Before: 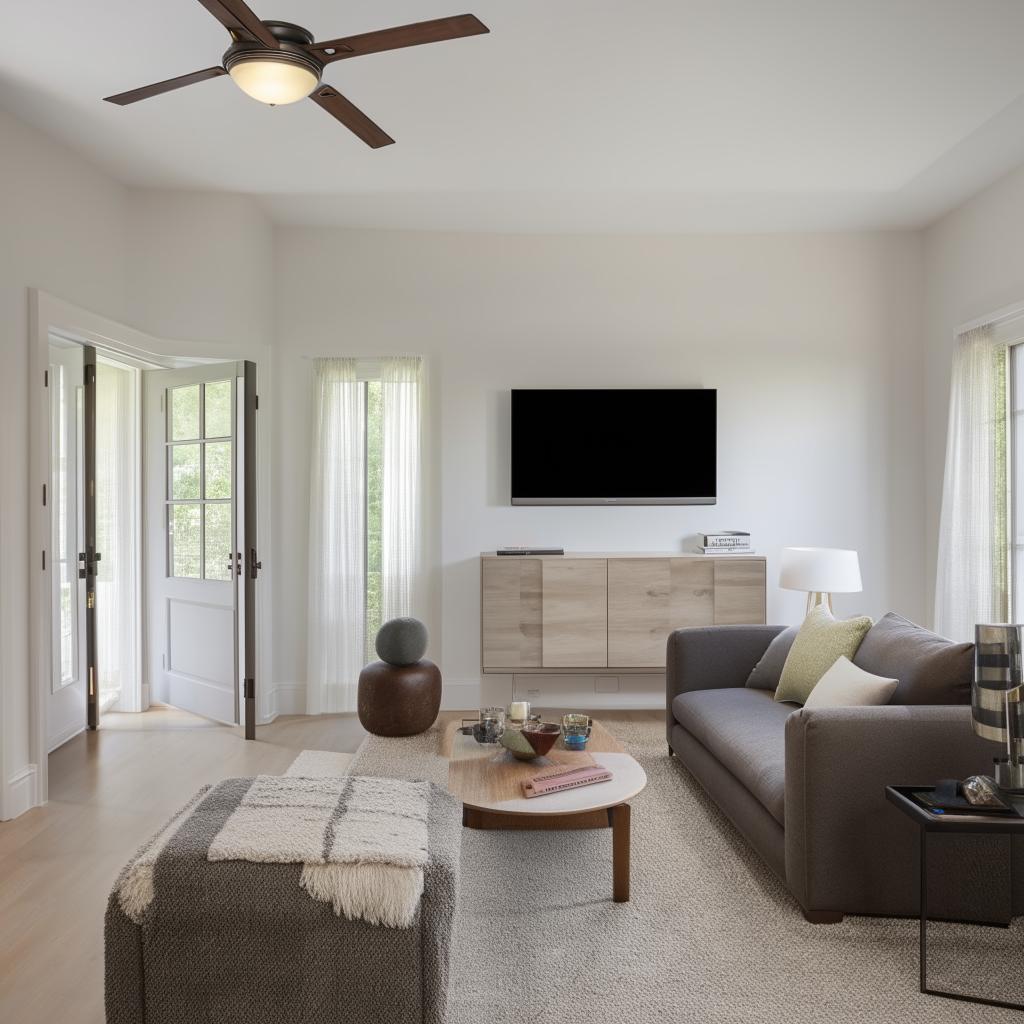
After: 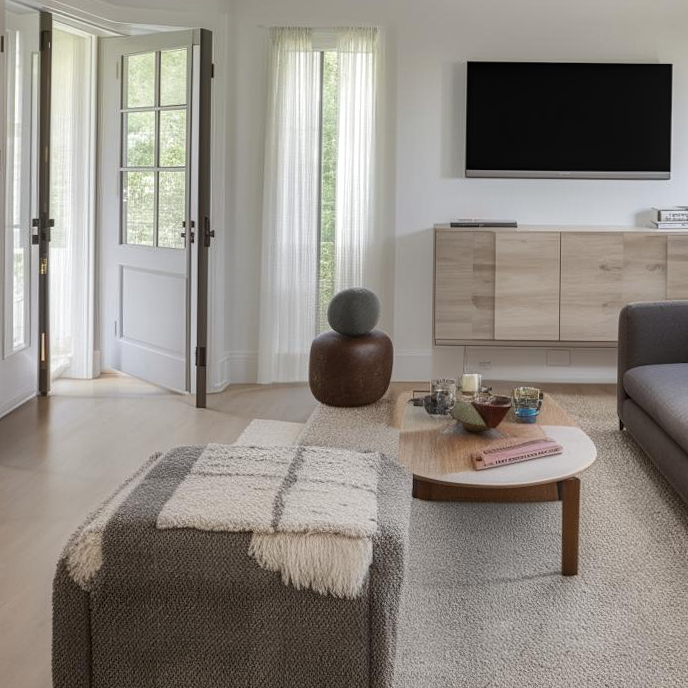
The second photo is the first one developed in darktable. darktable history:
base curve: curves: ch0 [(0, 0) (0.989, 0.992)], preserve colors none
crop and rotate: angle -0.82°, left 3.85%, top 31.828%, right 27.992%
contrast equalizer: y [[0.5, 0.486, 0.447, 0.446, 0.489, 0.5], [0.5 ×6], [0.5 ×6], [0 ×6], [0 ×6]]
local contrast: on, module defaults
shadows and highlights: low approximation 0.01, soften with gaussian
